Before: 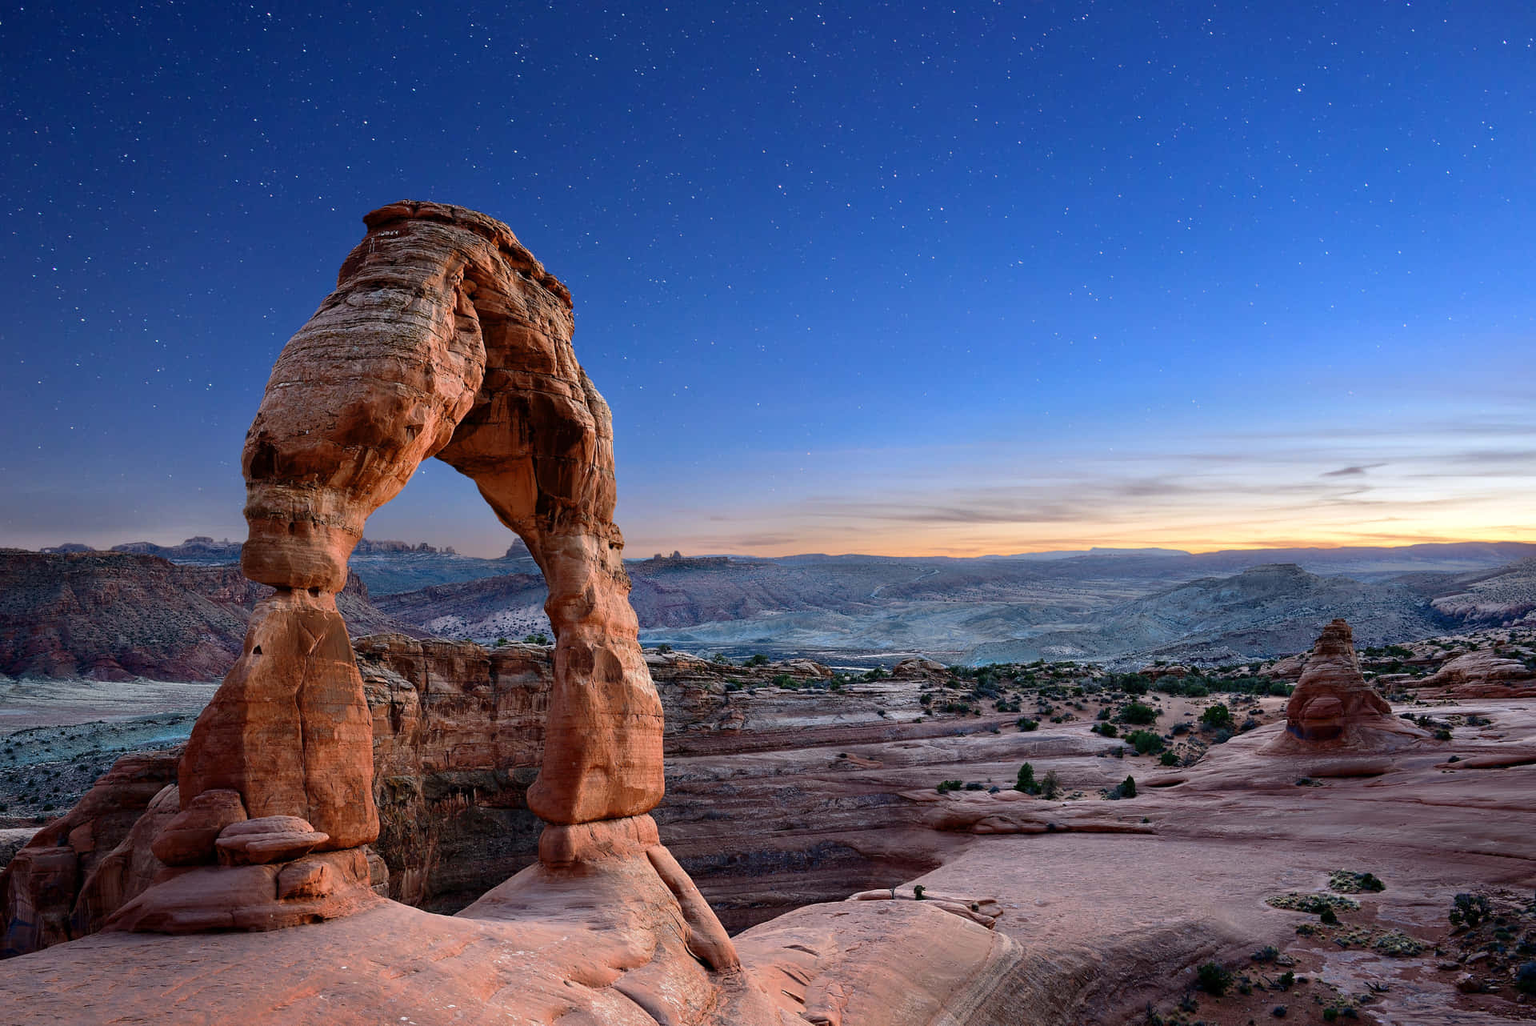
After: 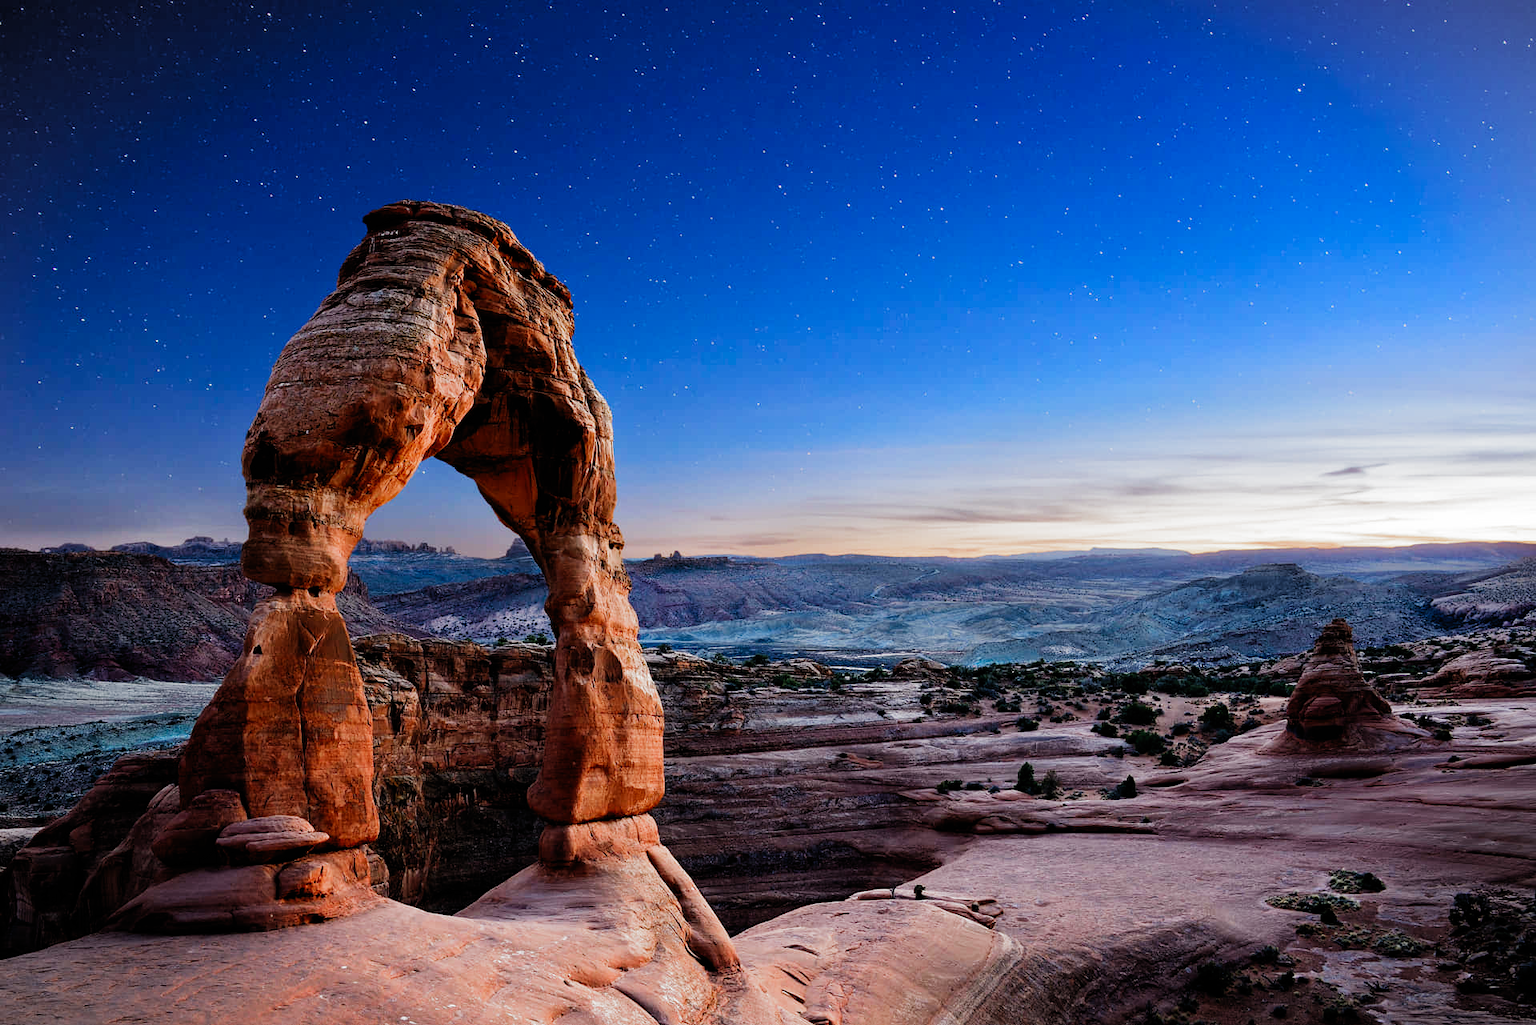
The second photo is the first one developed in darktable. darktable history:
filmic rgb: black relative exposure -6.43 EV, white relative exposure 2.43 EV, threshold 3 EV, hardness 5.27, latitude 0.1%, contrast 1.425, highlights saturation mix 2%, preserve chrominance no, color science v5 (2021), contrast in shadows safe, contrast in highlights safe, enable highlight reconstruction true
vignetting: fall-off start 100%, brightness -0.282, width/height ratio 1.31
